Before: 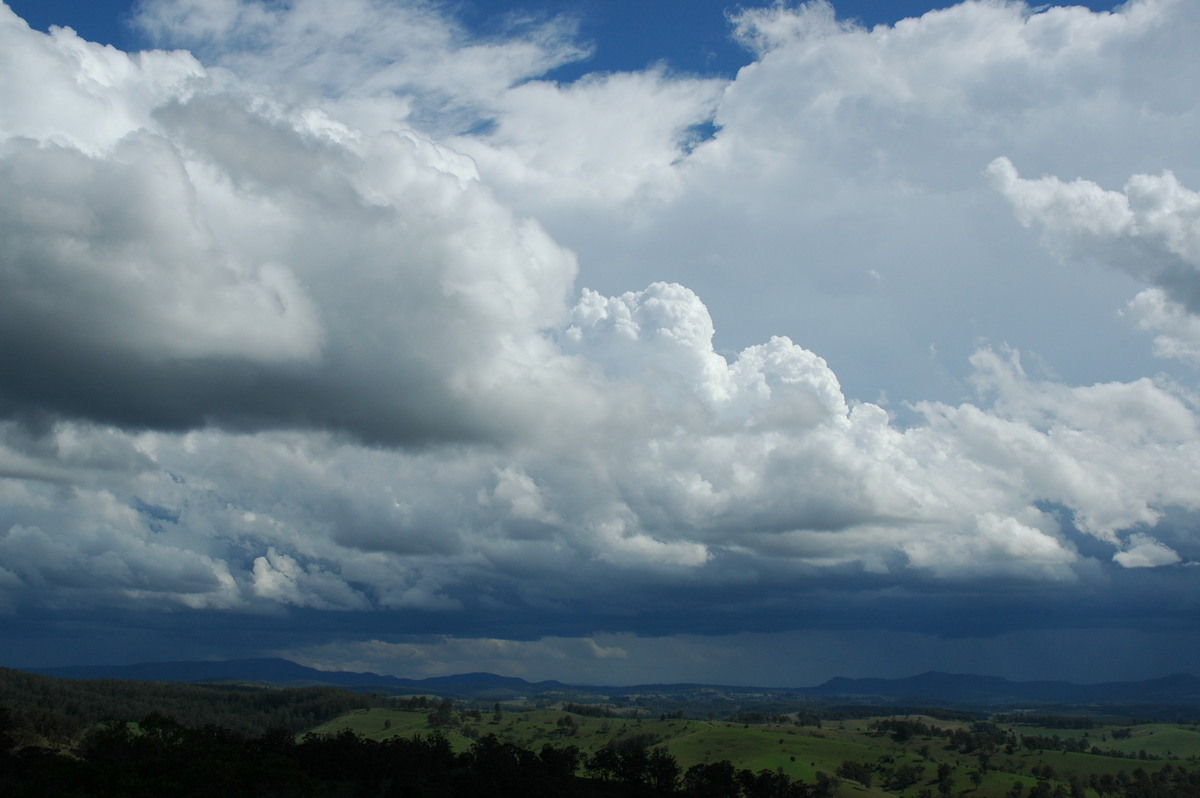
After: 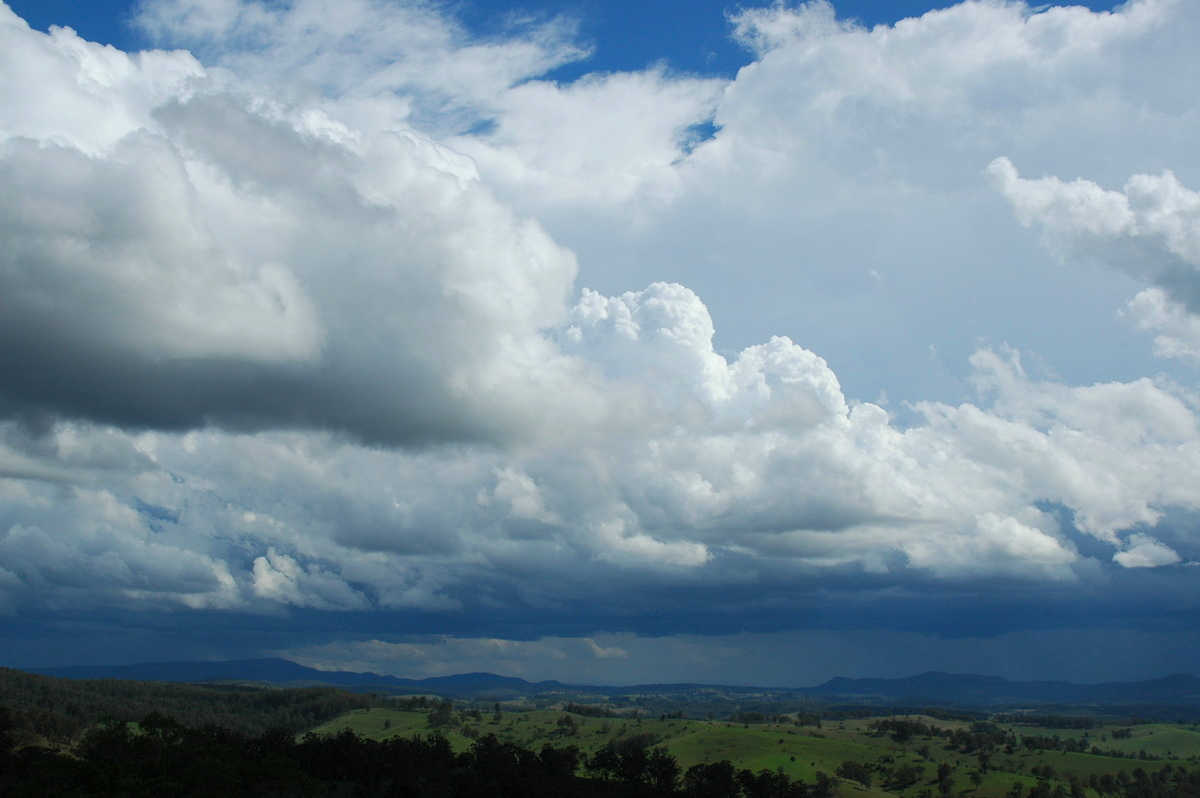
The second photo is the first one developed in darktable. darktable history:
contrast brightness saturation: contrast 0.074, brightness 0.075, saturation 0.18
